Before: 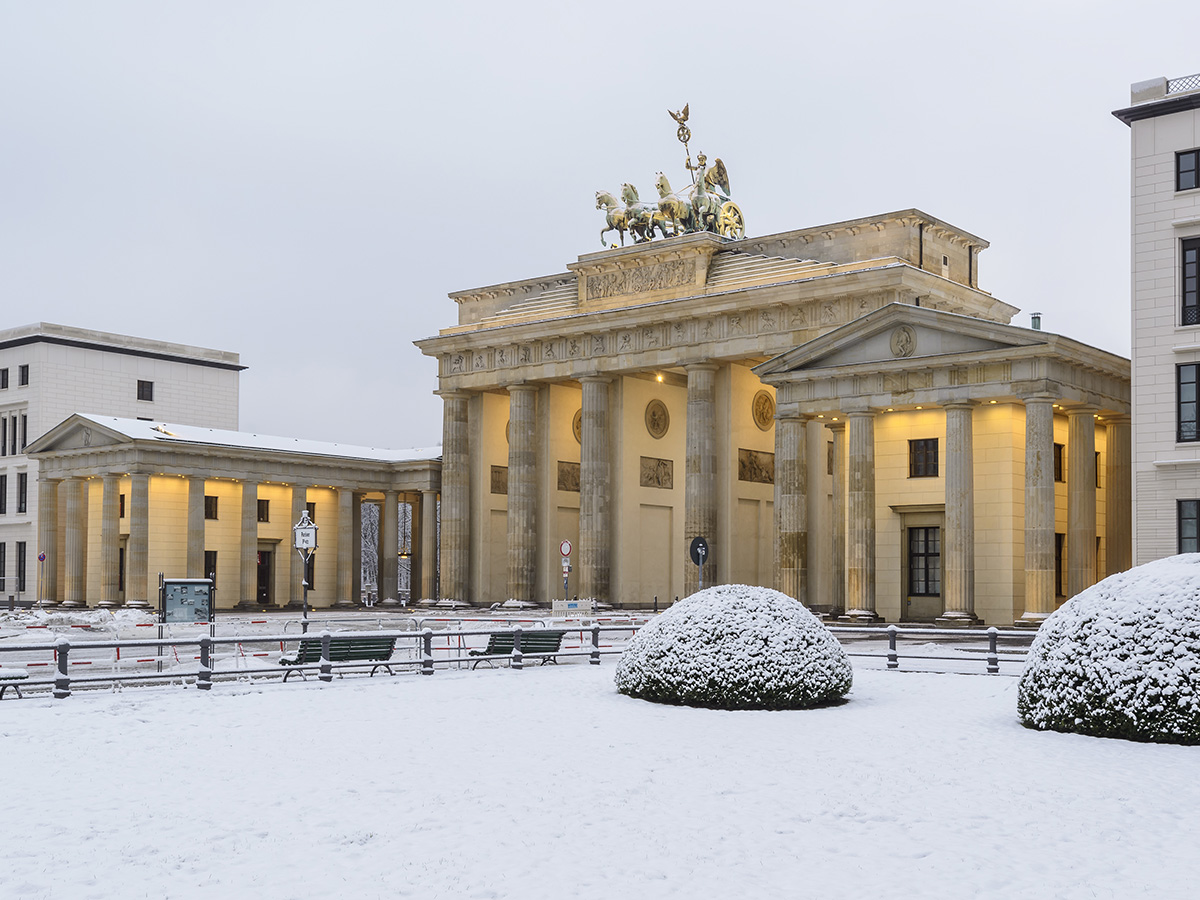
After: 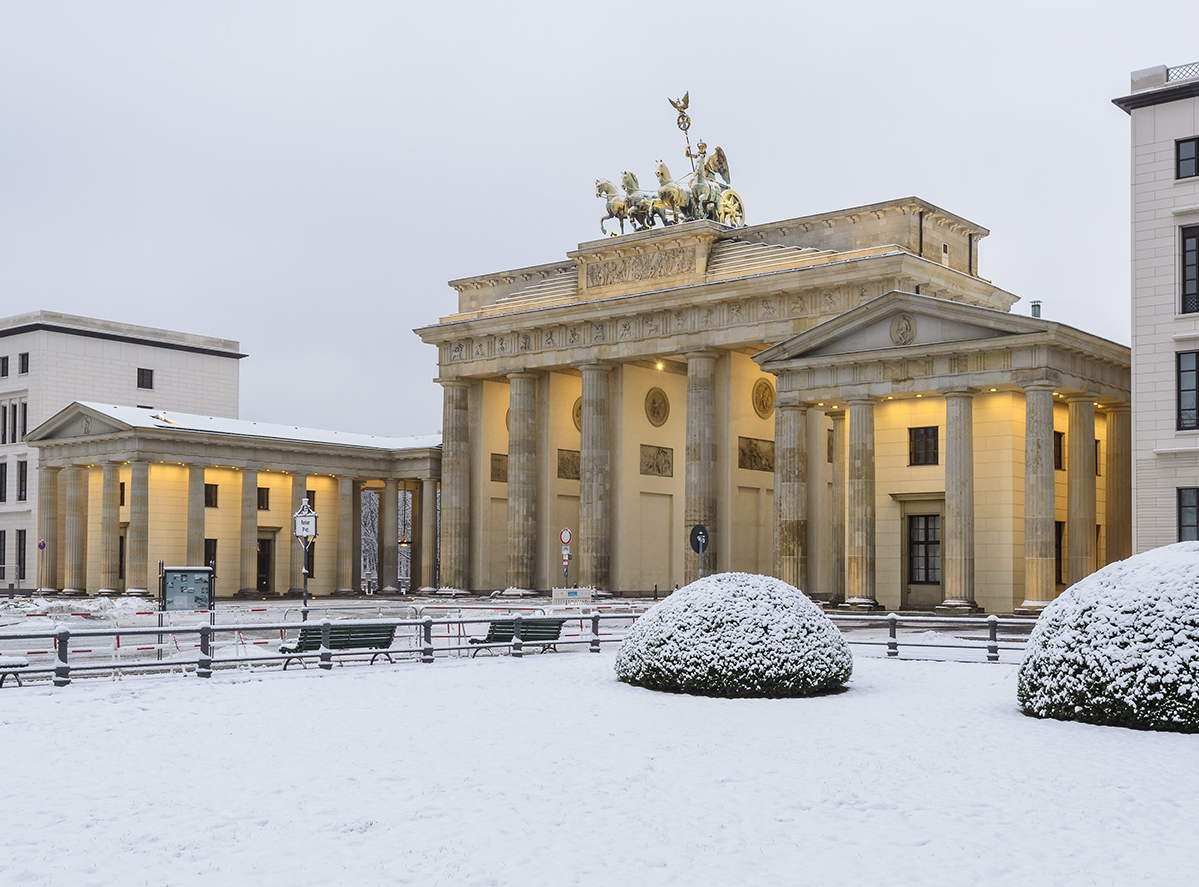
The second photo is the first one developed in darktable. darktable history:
crop: top 1.396%, right 0.045%
